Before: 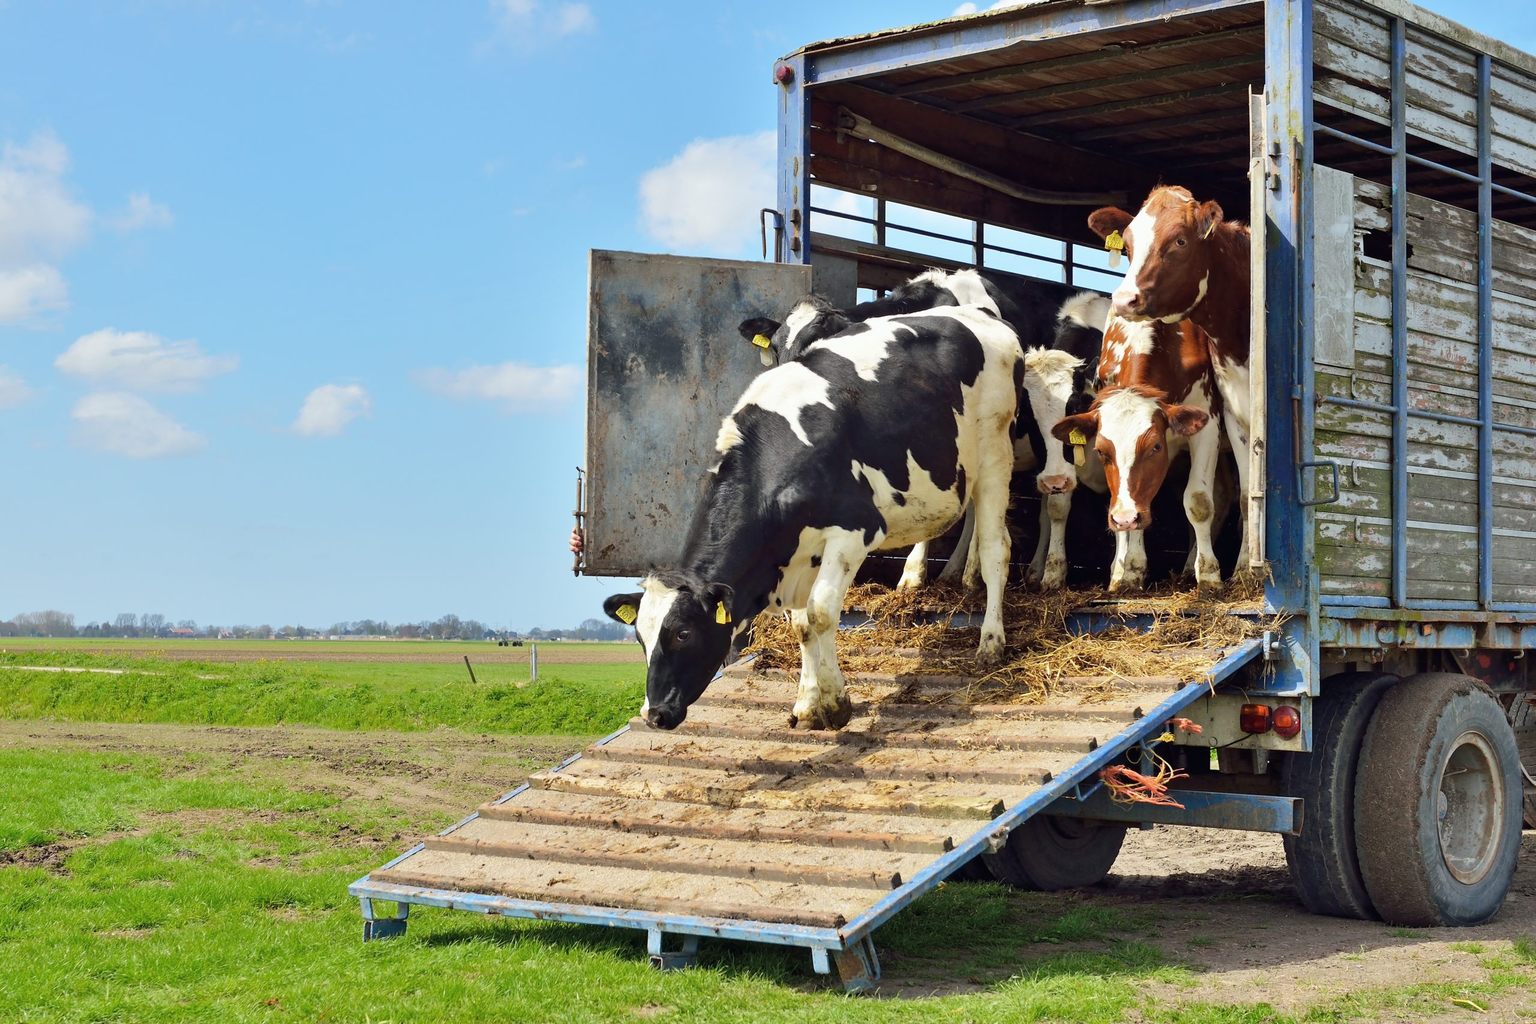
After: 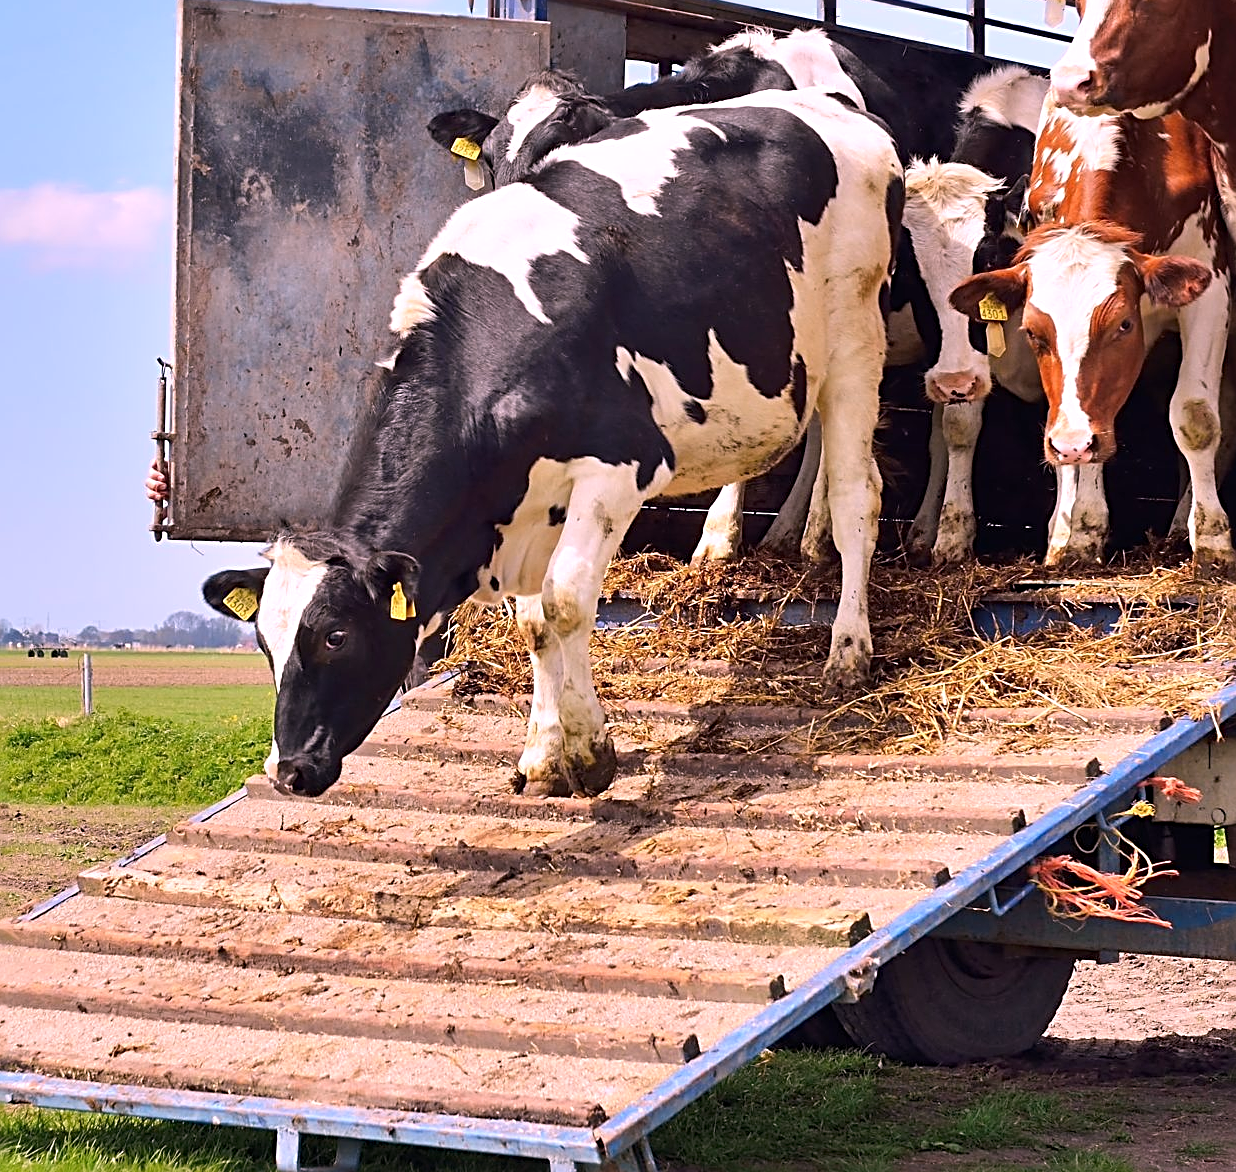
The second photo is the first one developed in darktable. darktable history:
sharpen: radius 2.817, amount 0.715
white balance: red 1.188, blue 1.11
crop: left 31.379%, top 24.658%, right 20.326%, bottom 6.628%
